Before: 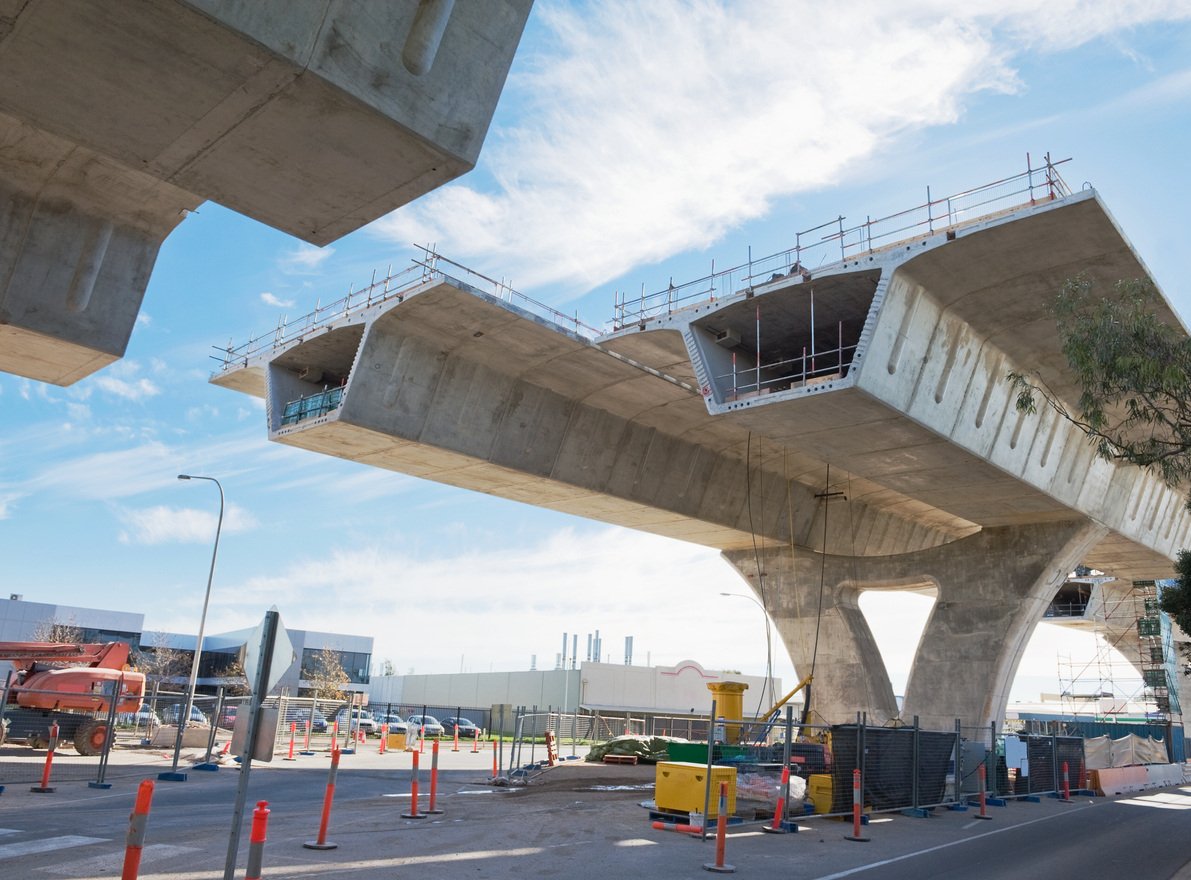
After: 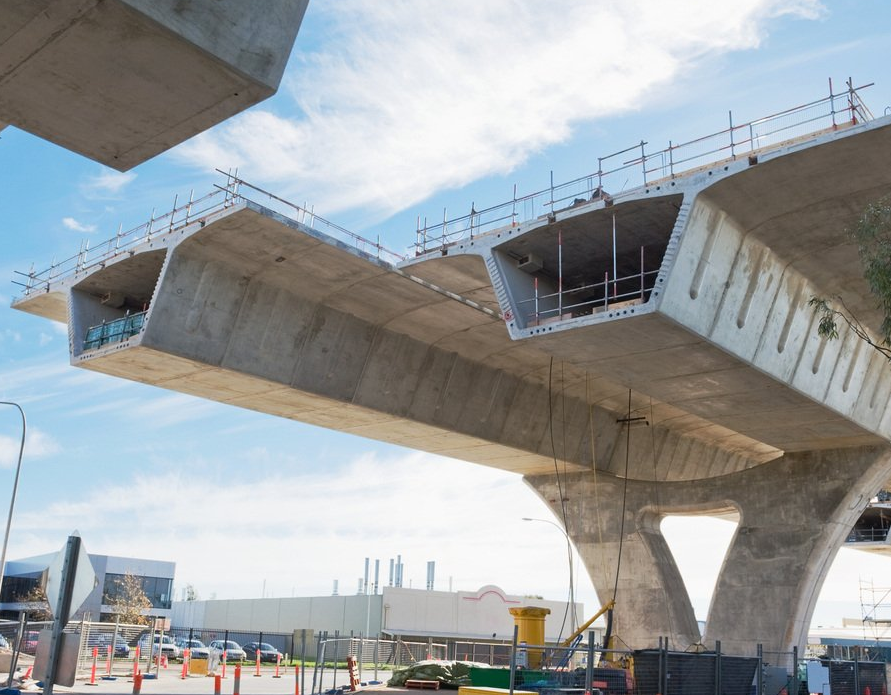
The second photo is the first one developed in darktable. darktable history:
crop: left 16.663%, top 8.526%, right 8.473%, bottom 12.447%
